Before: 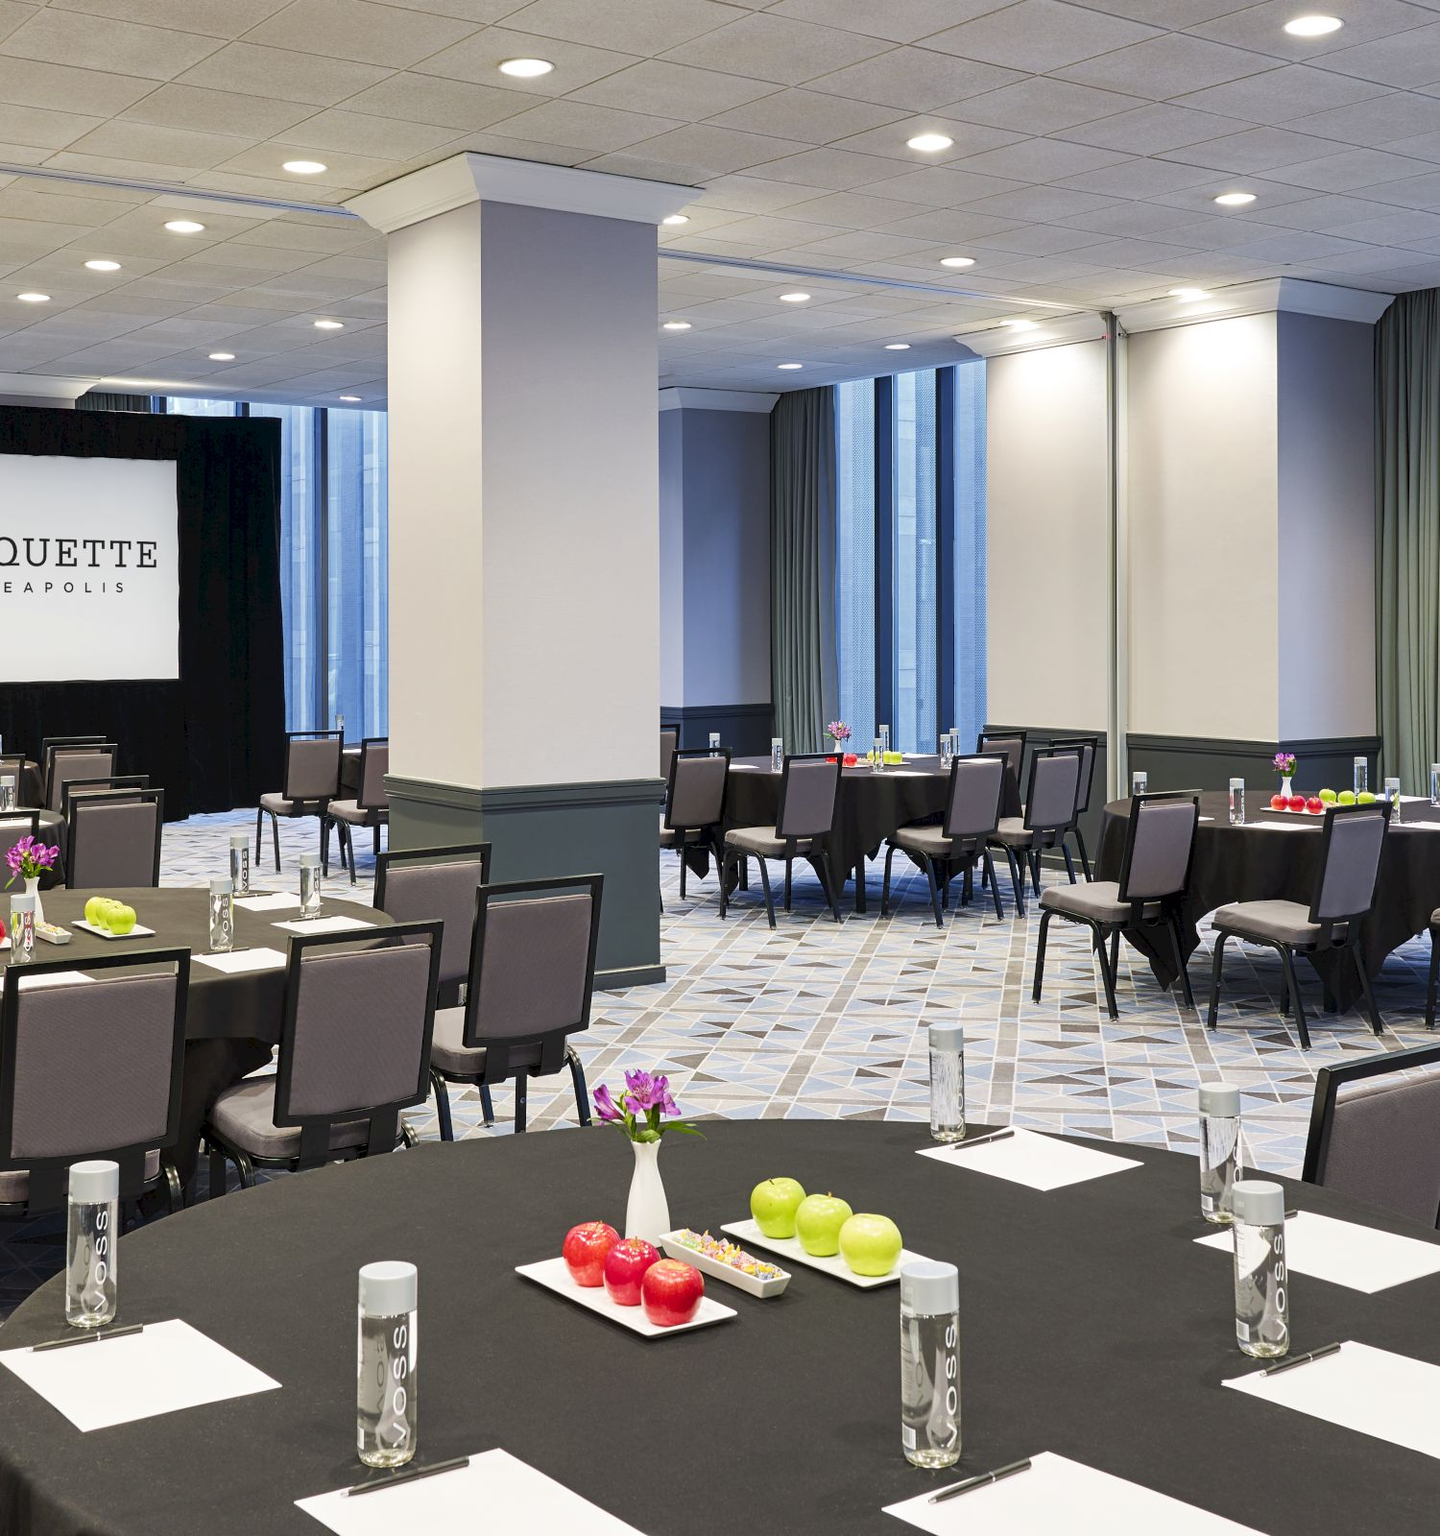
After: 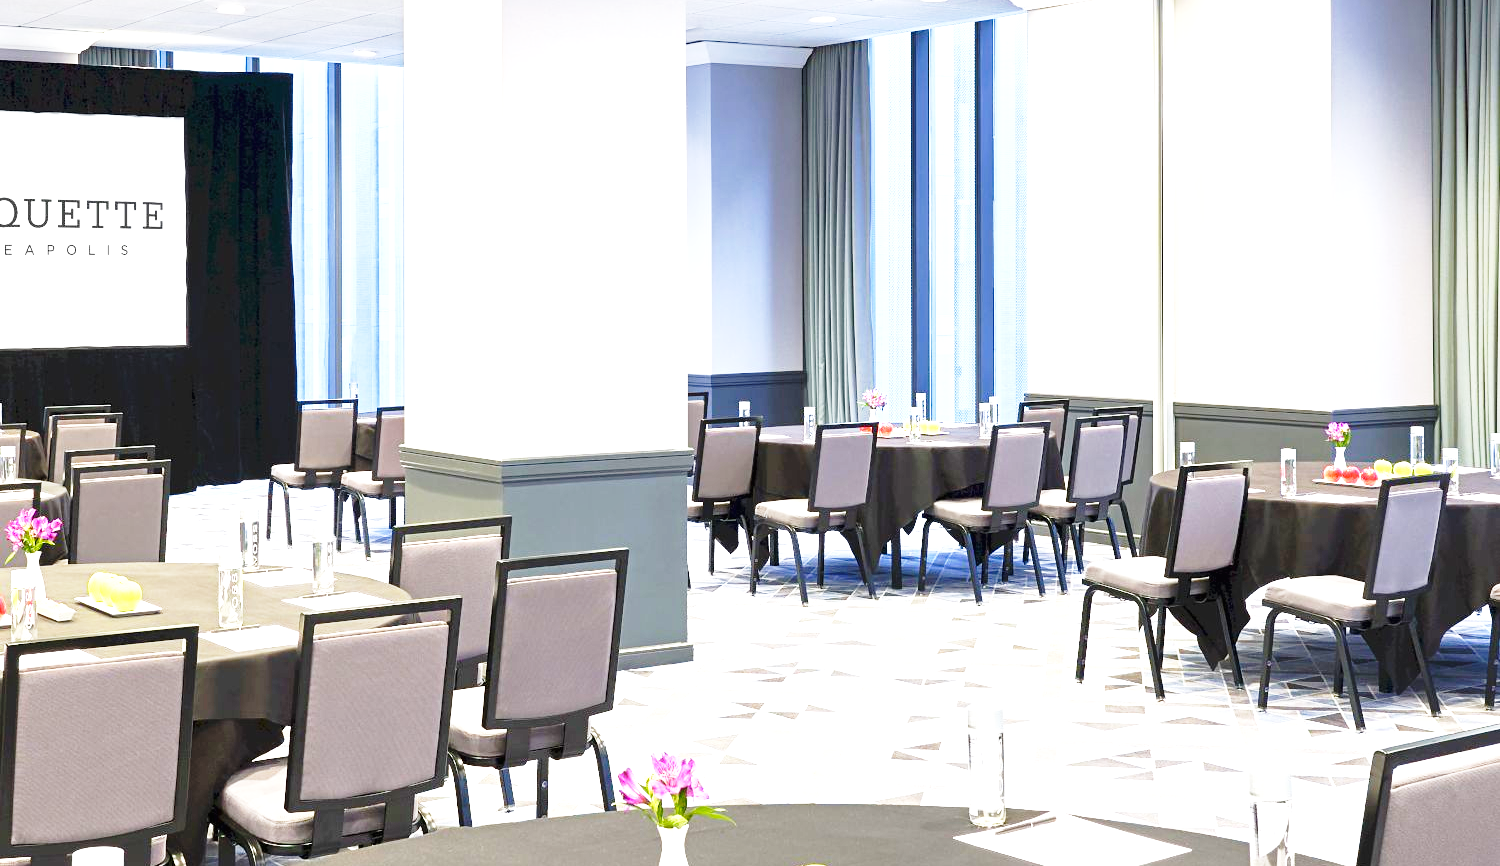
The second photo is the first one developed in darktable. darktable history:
base curve: curves: ch0 [(0, 0) (0.028, 0.03) (0.121, 0.232) (0.46, 0.748) (0.859, 0.968) (1, 1)], preserve colors none
exposure: black level correction 0, exposure 1.387 EV, compensate highlight preservation false
crop and rotate: top 22.639%, bottom 23.204%
shadows and highlights: shadows 24.8, highlights -25.02
